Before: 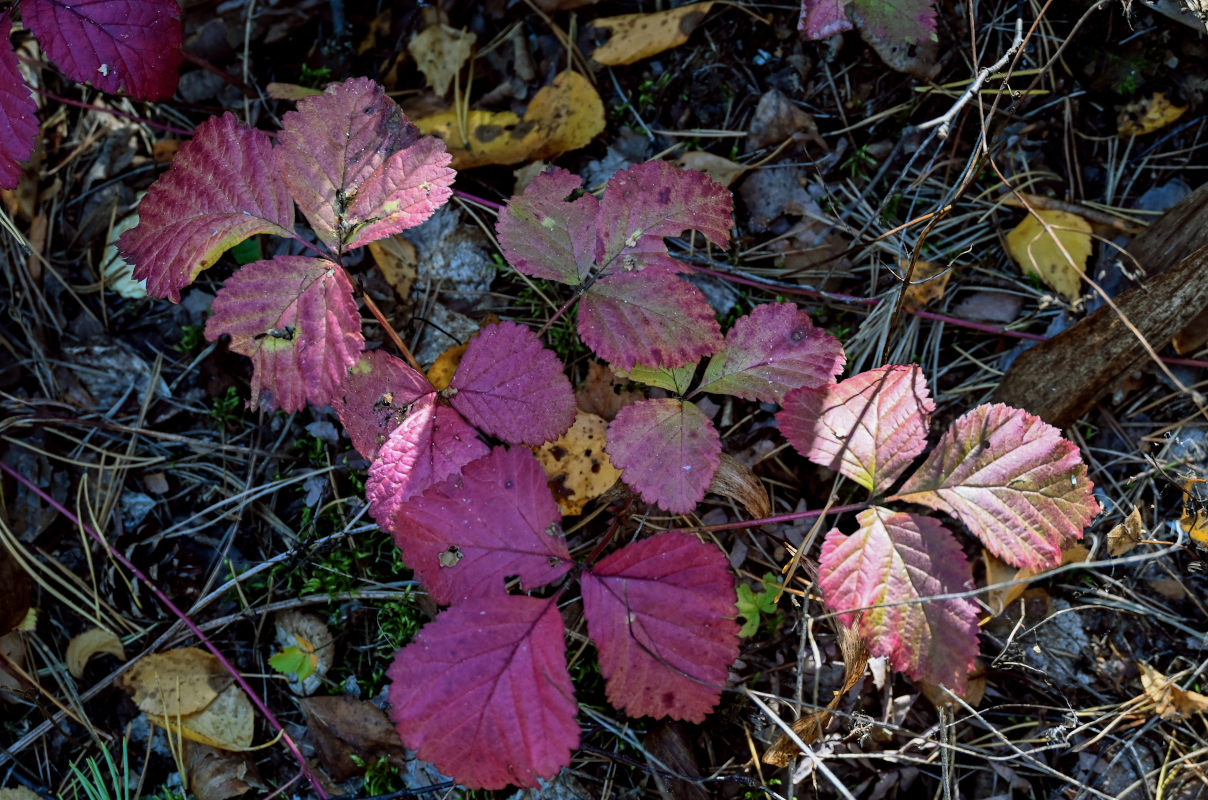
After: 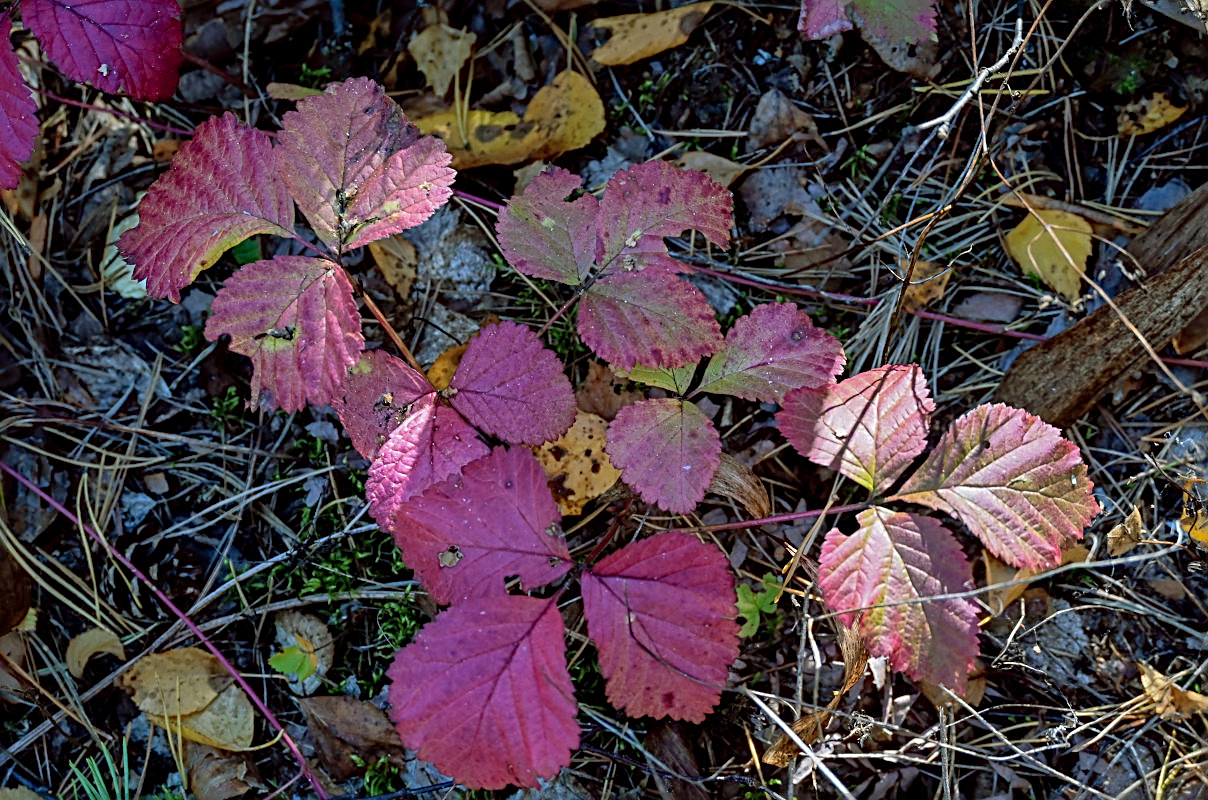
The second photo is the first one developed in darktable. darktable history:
local contrast: mode bilateral grid, contrast 20, coarseness 50, detail 102%, midtone range 0.2
shadows and highlights: on, module defaults
sharpen: radius 2.543, amount 0.636
